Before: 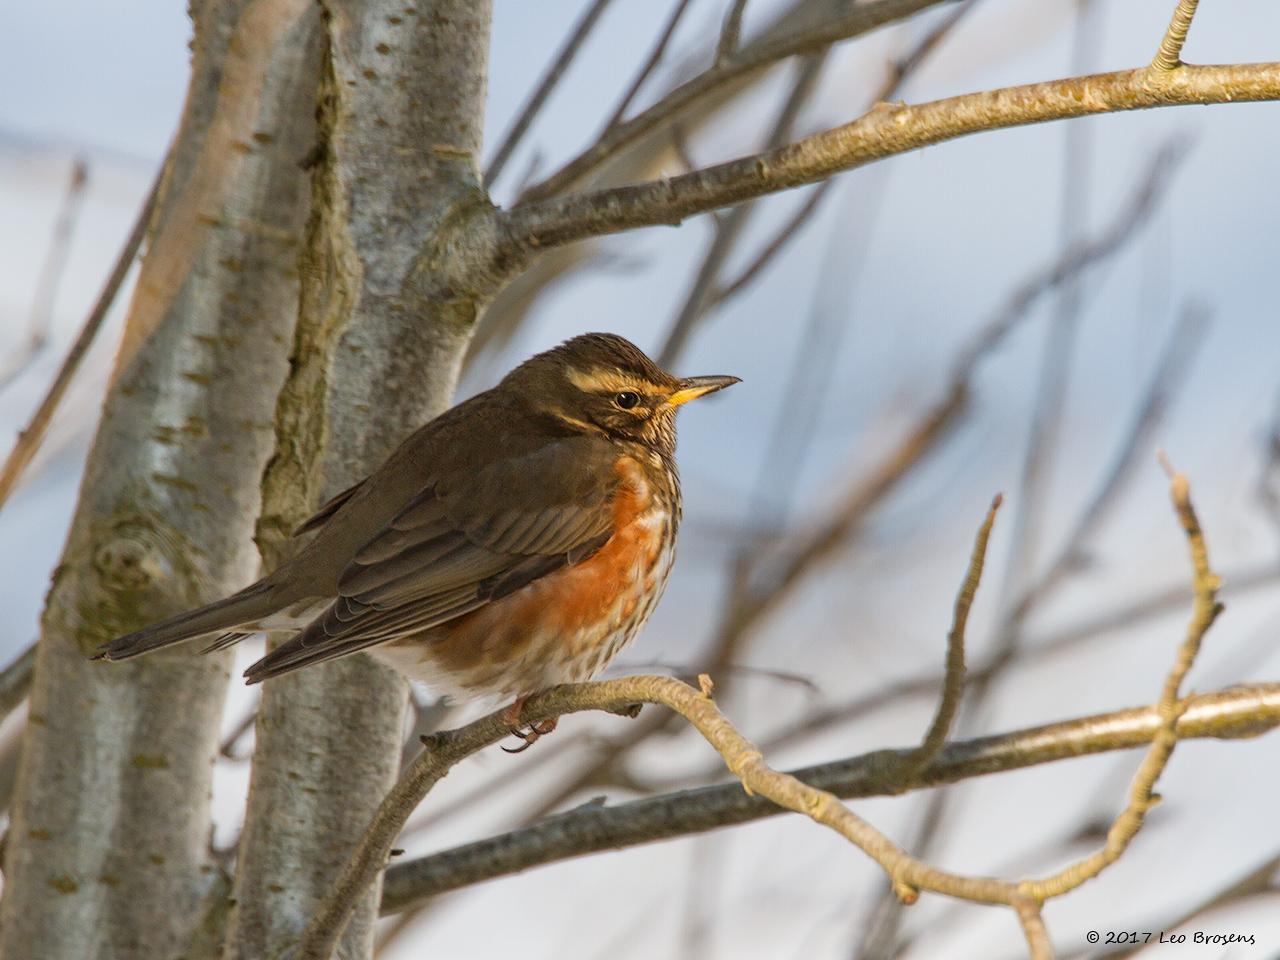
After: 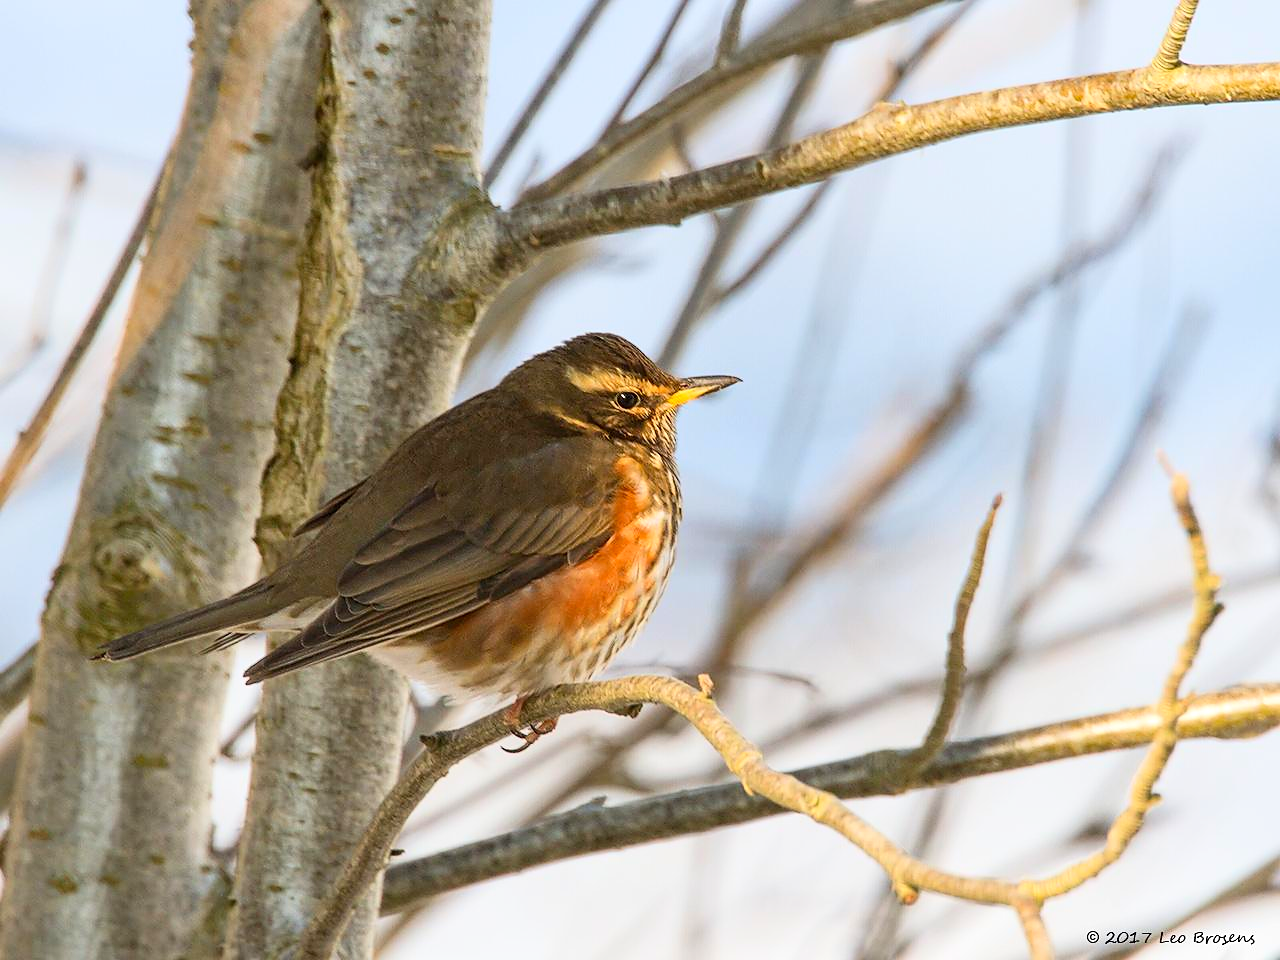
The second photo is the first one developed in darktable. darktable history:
exposure: black level correction 0.001, exposure 0.14 EV, compensate highlight preservation false
sharpen: radius 1.458, amount 0.398, threshold 1.271
contrast brightness saturation: contrast 0.2, brightness 0.16, saturation 0.22
